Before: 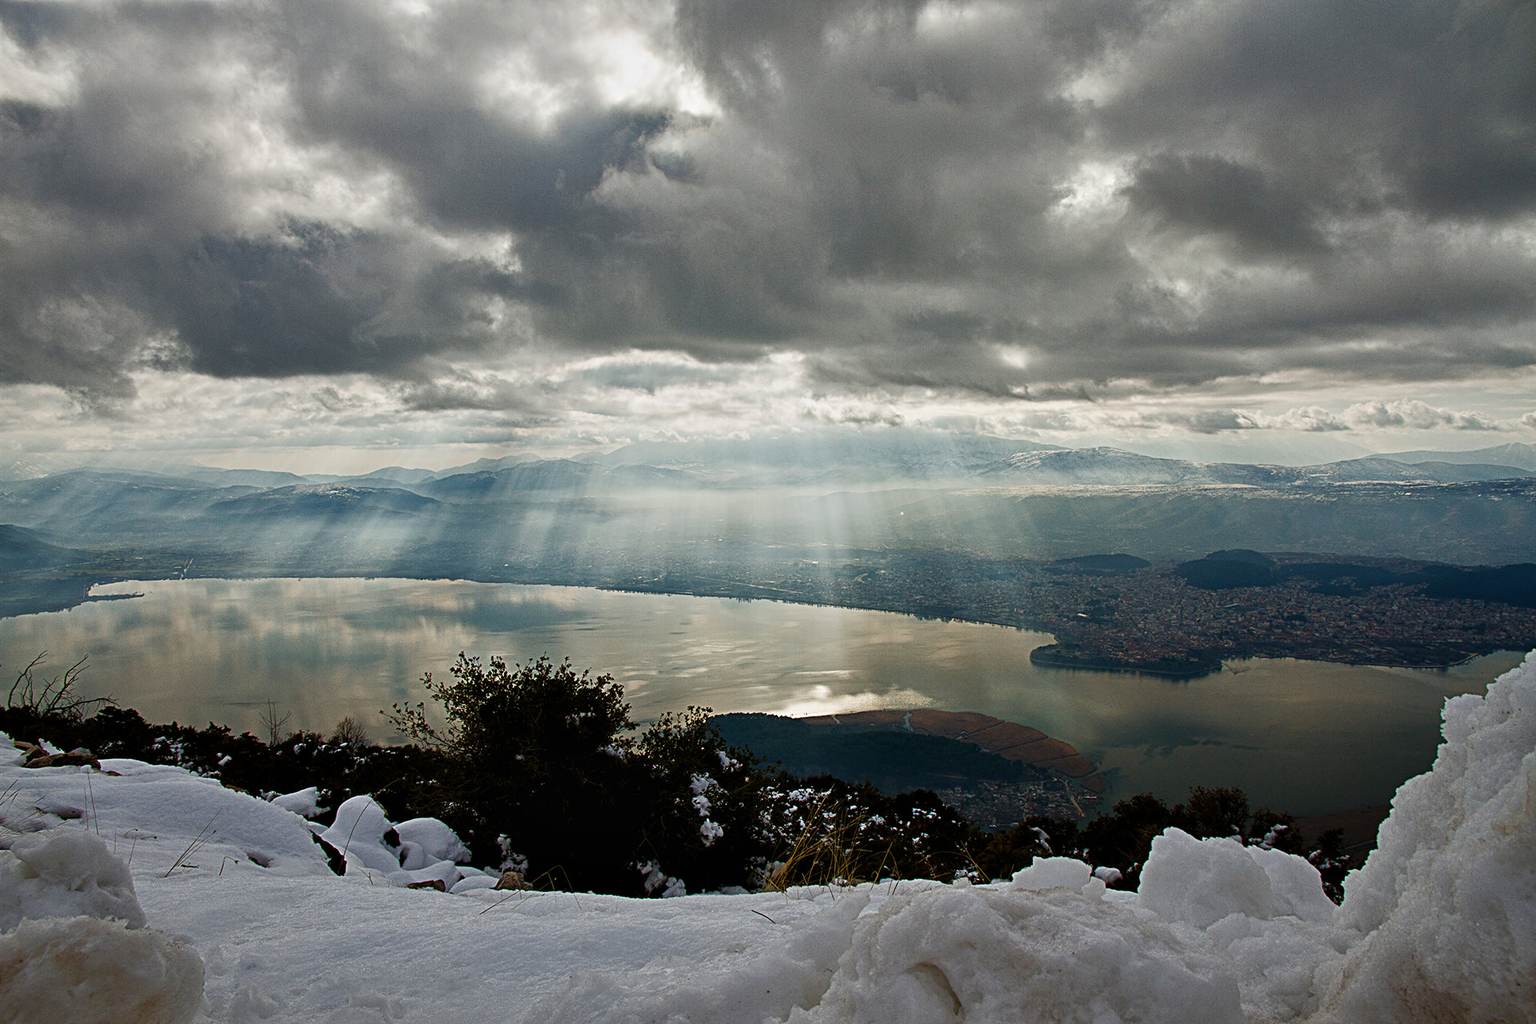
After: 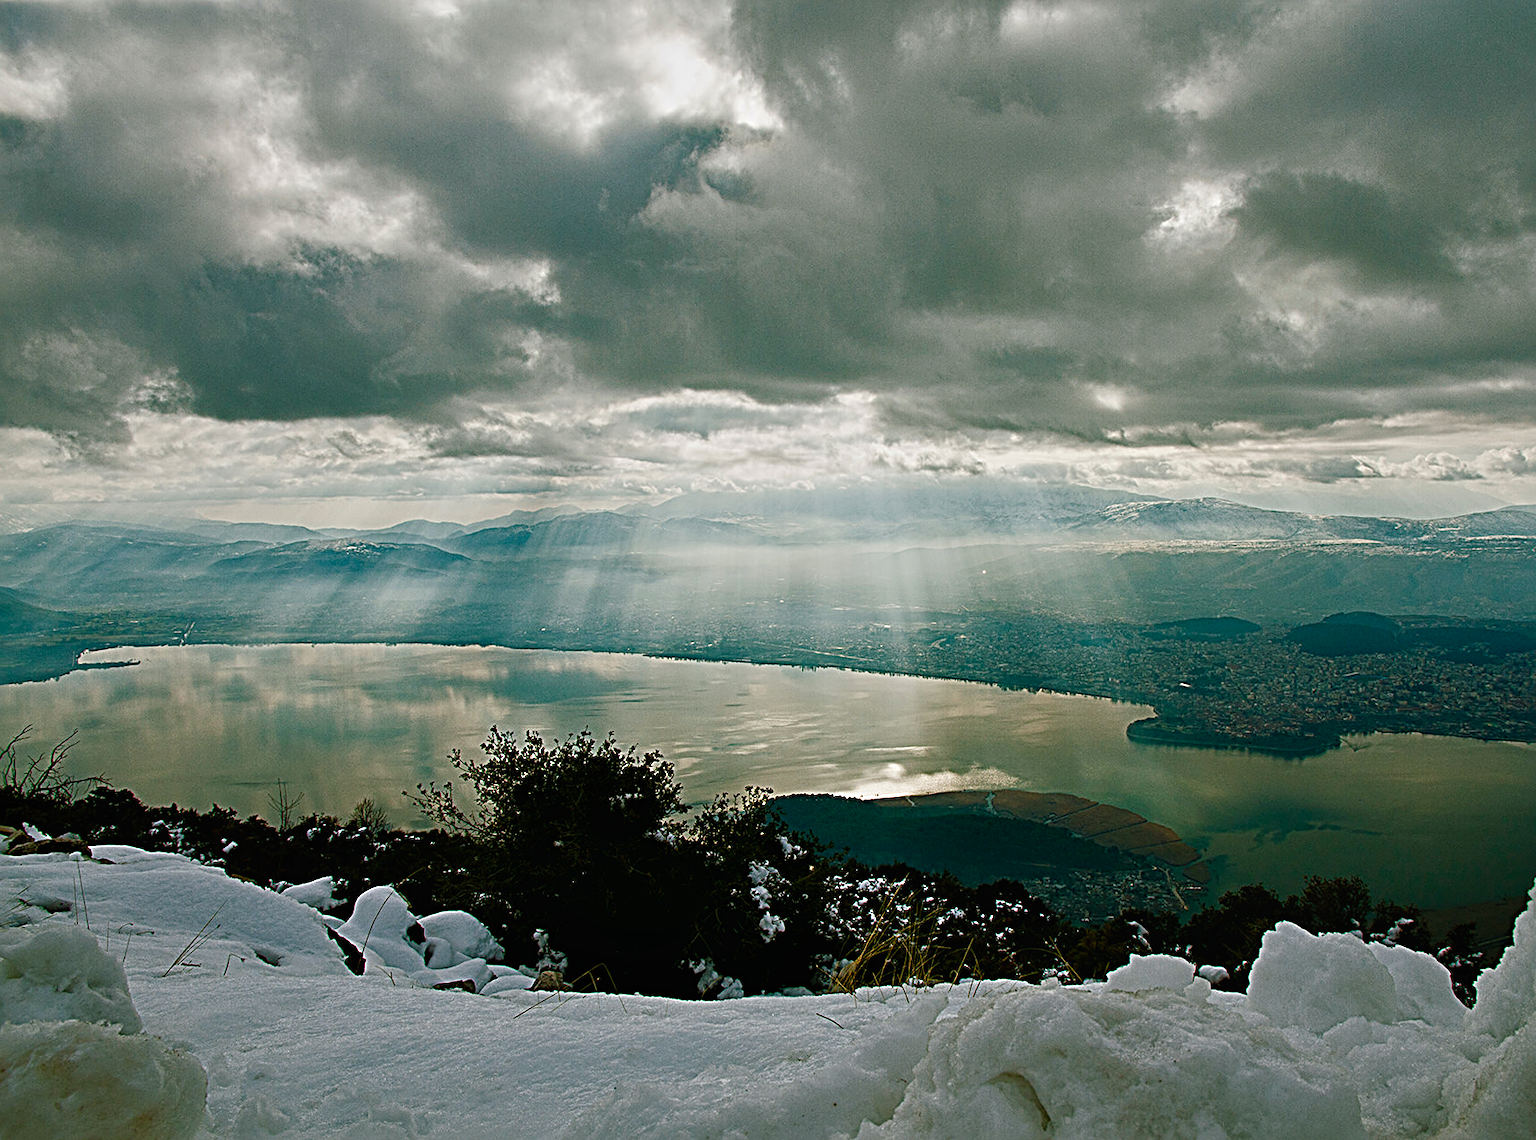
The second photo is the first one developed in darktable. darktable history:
crop and rotate: left 1.234%, right 8.944%
color balance rgb: shadows lift › chroma 11.624%, shadows lift › hue 131.78°, linear chroma grading › global chroma 8.9%, perceptual saturation grading › global saturation 0.636%, perceptual saturation grading › highlights -15.572%, perceptual saturation grading › shadows 25.922%
local contrast: mode bilateral grid, contrast 100, coarseness 99, detail 90%, midtone range 0.2
sharpen: radius 3.996
